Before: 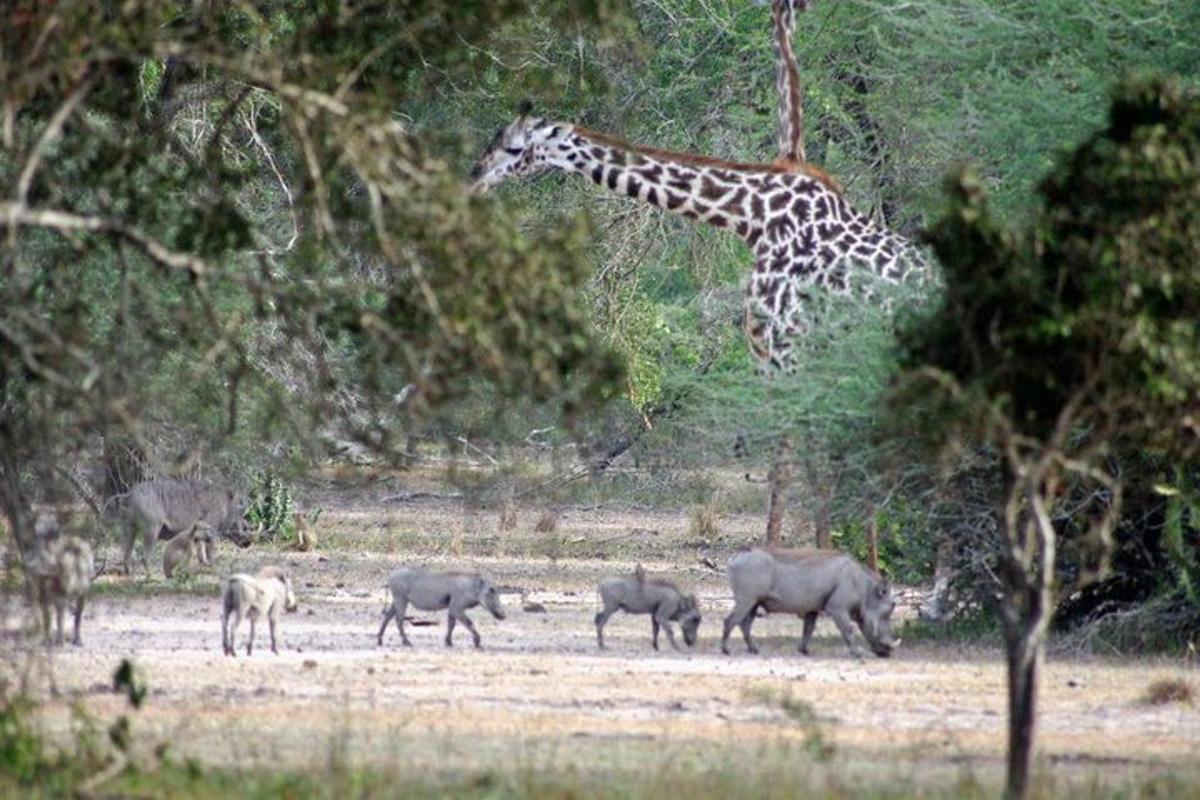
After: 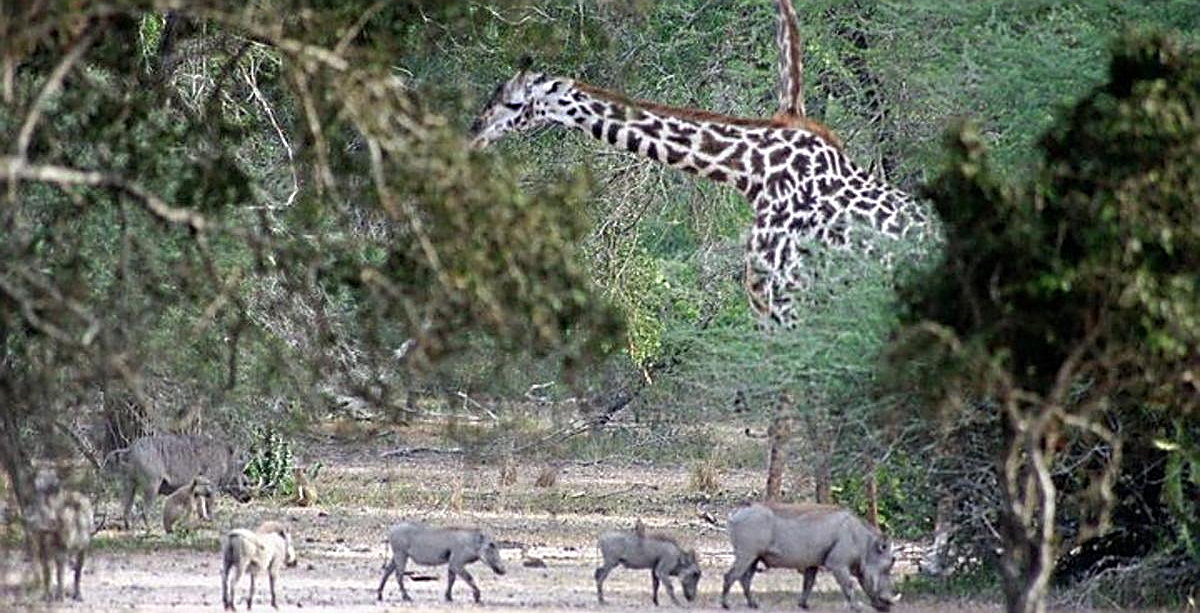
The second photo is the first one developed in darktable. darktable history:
crop: top 5.667%, bottom 17.637%
sharpen: amount 1
